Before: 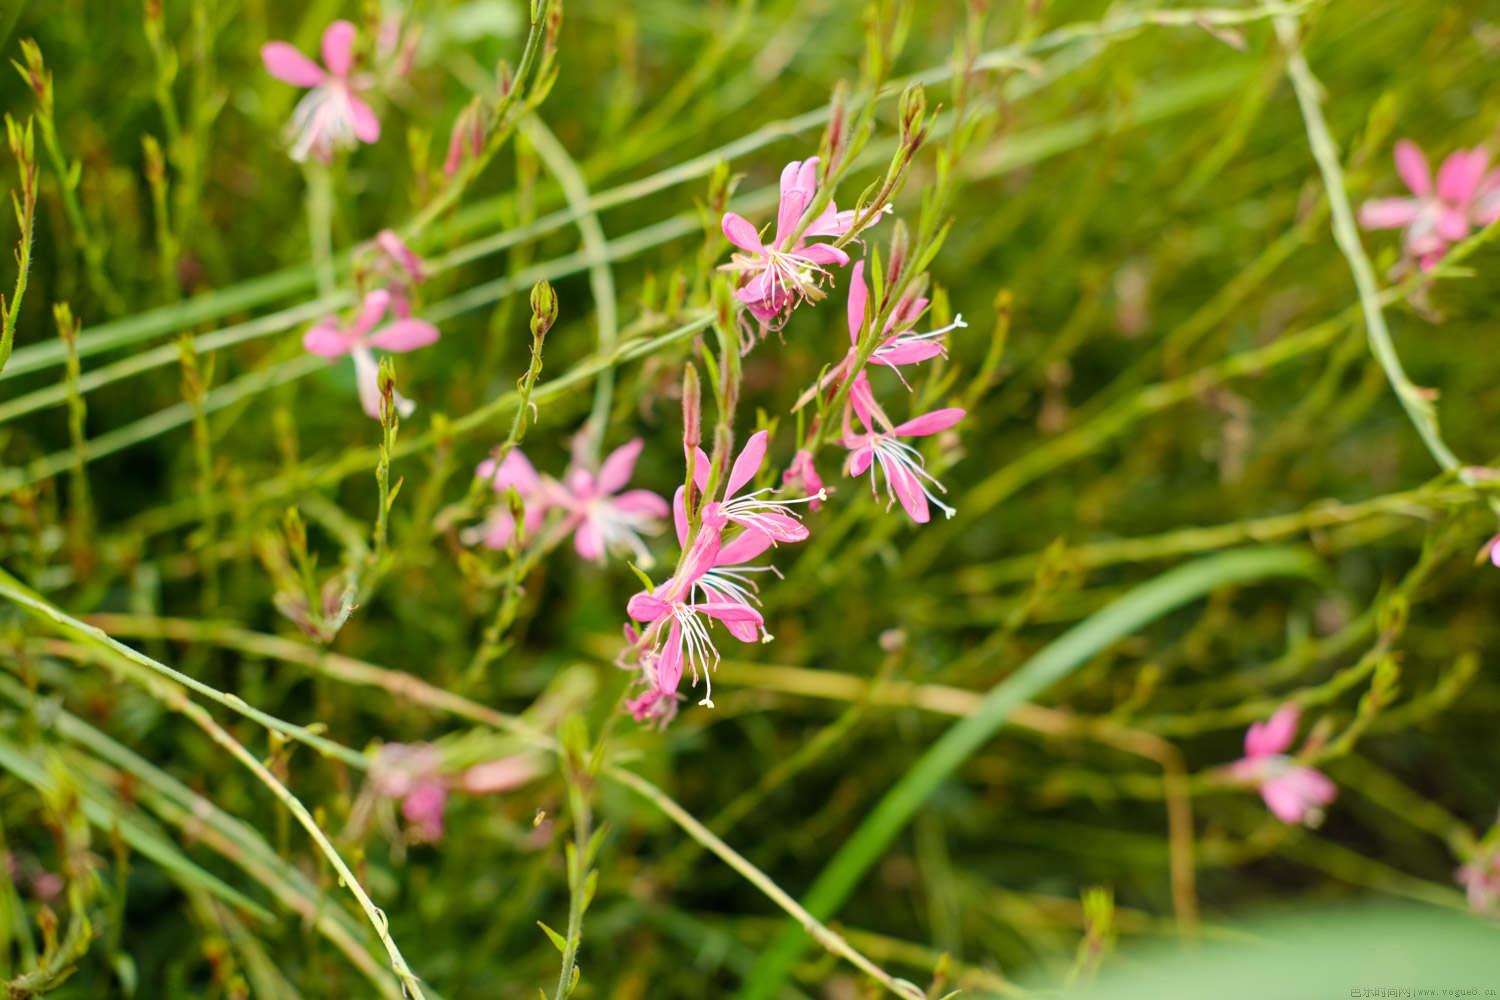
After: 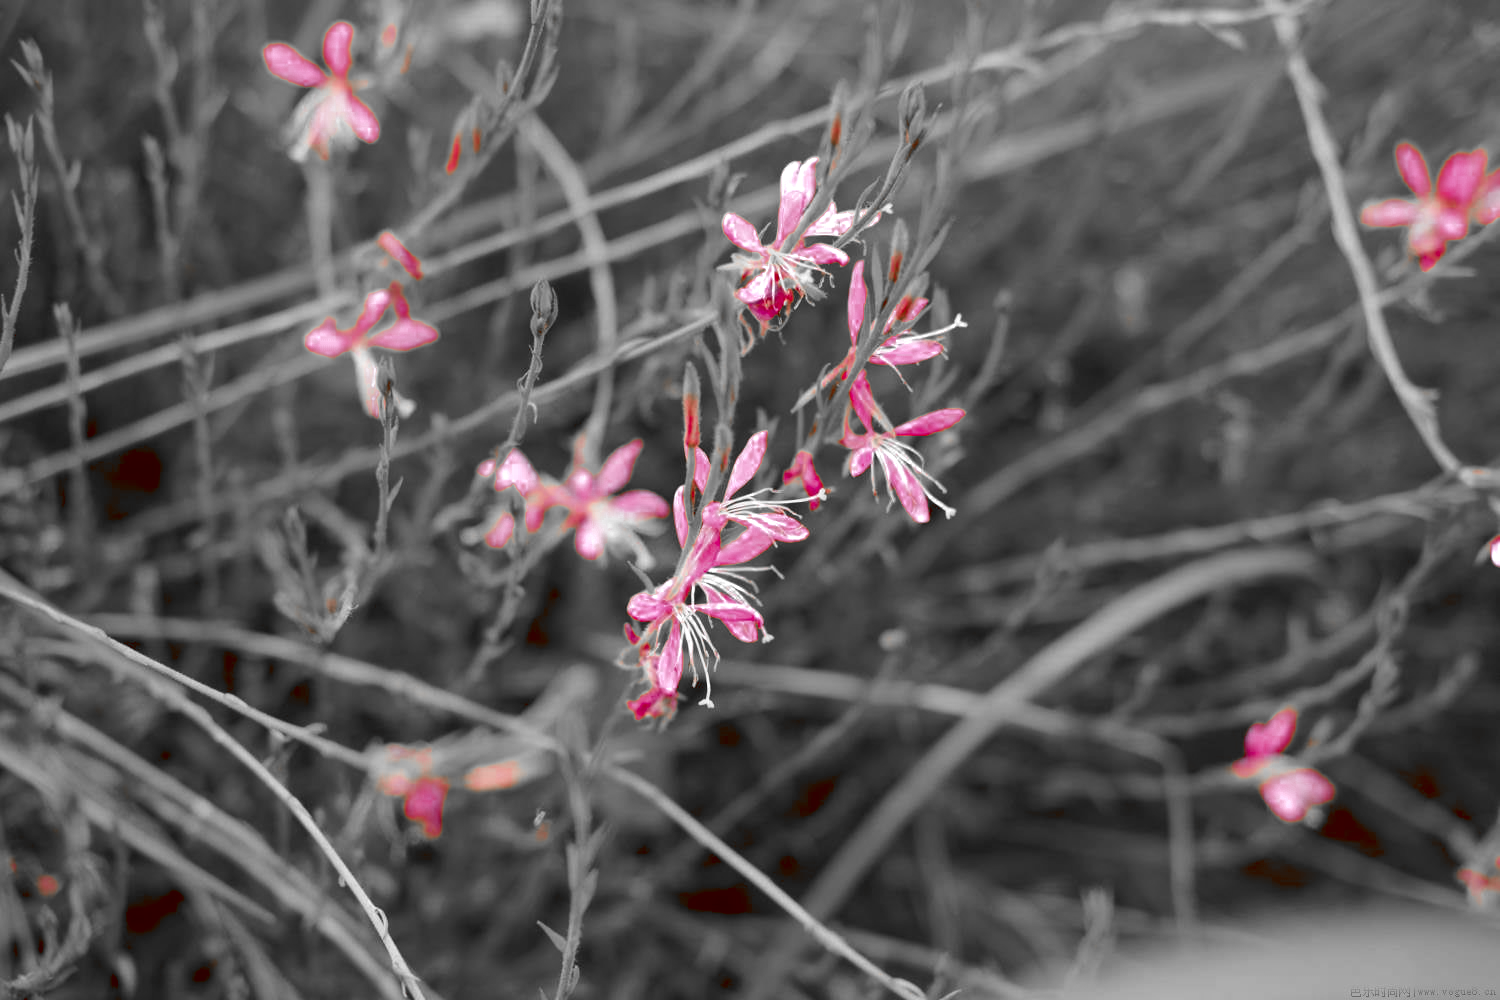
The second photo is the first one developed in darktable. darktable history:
color balance: lift [1, 1.015, 1.004, 0.985], gamma [1, 0.958, 0.971, 1.042], gain [1, 0.956, 0.977, 1.044]
color zones: curves: ch0 [(0, 0.352) (0.143, 0.407) (0.286, 0.386) (0.429, 0.431) (0.571, 0.829) (0.714, 0.853) (0.857, 0.833) (1, 0.352)]; ch1 [(0, 0.604) (0.072, 0.726) (0.096, 0.608) (0.205, 0.007) (0.571, -0.006) (0.839, -0.013) (0.857, -0.012) (1, 0.604)]
